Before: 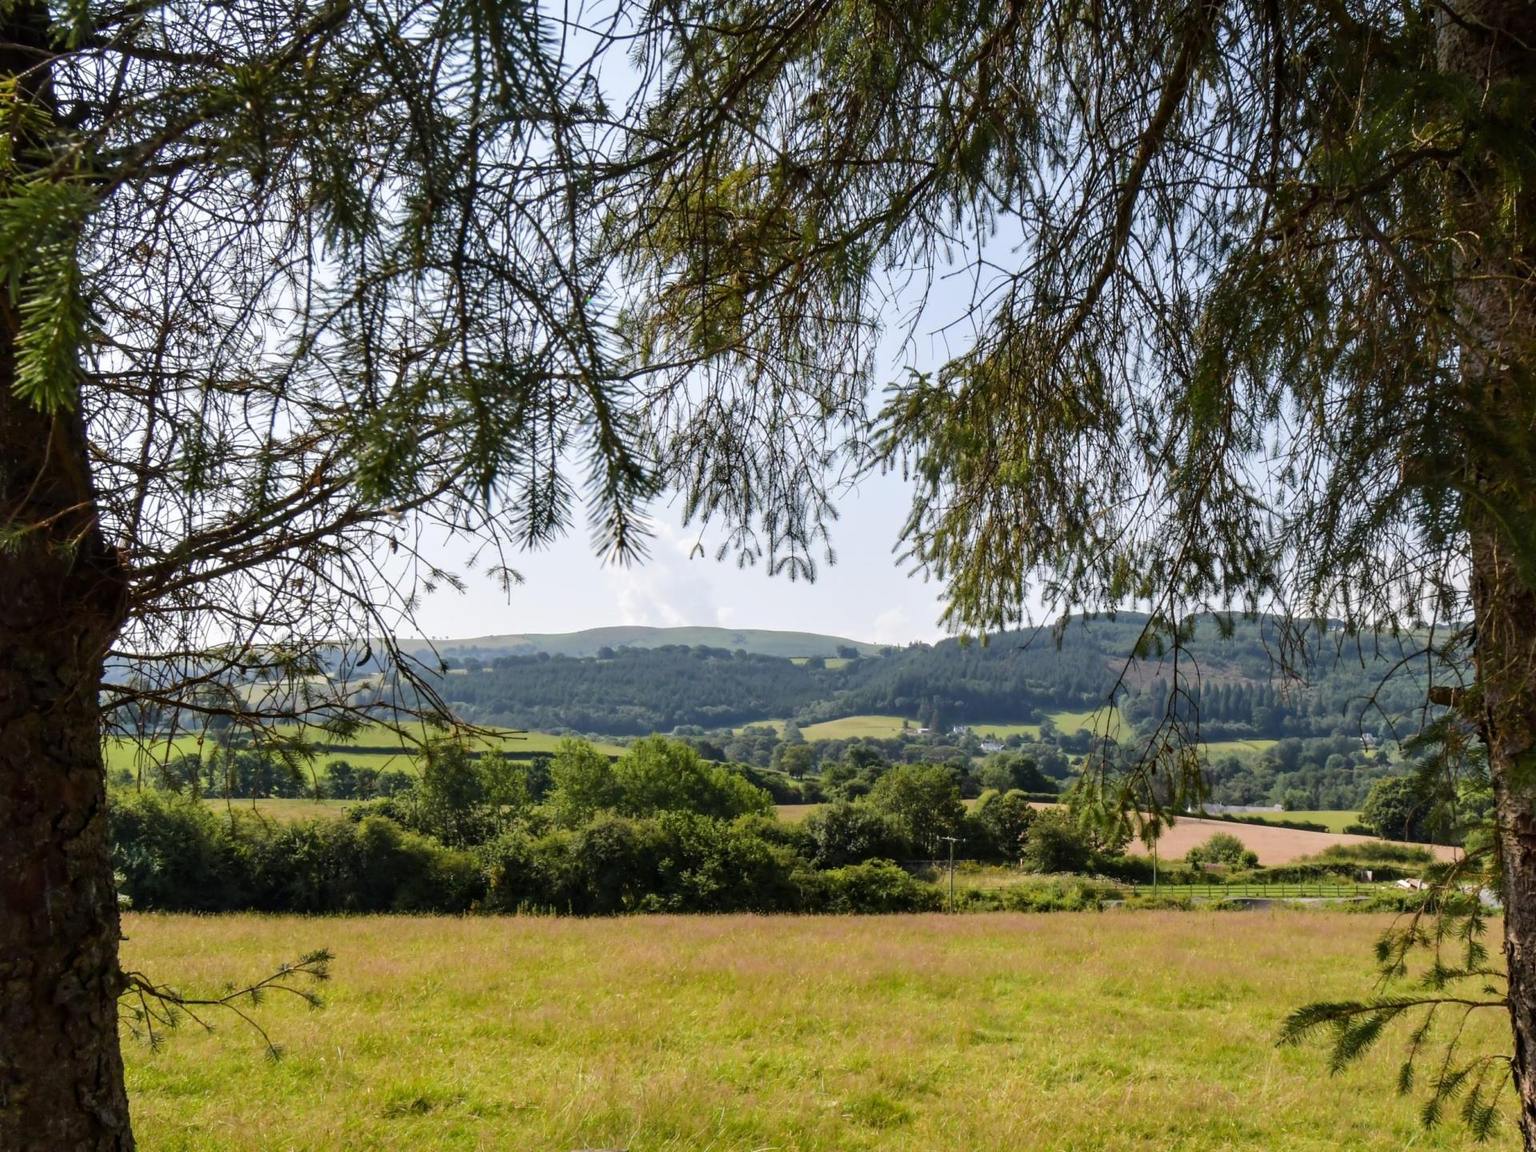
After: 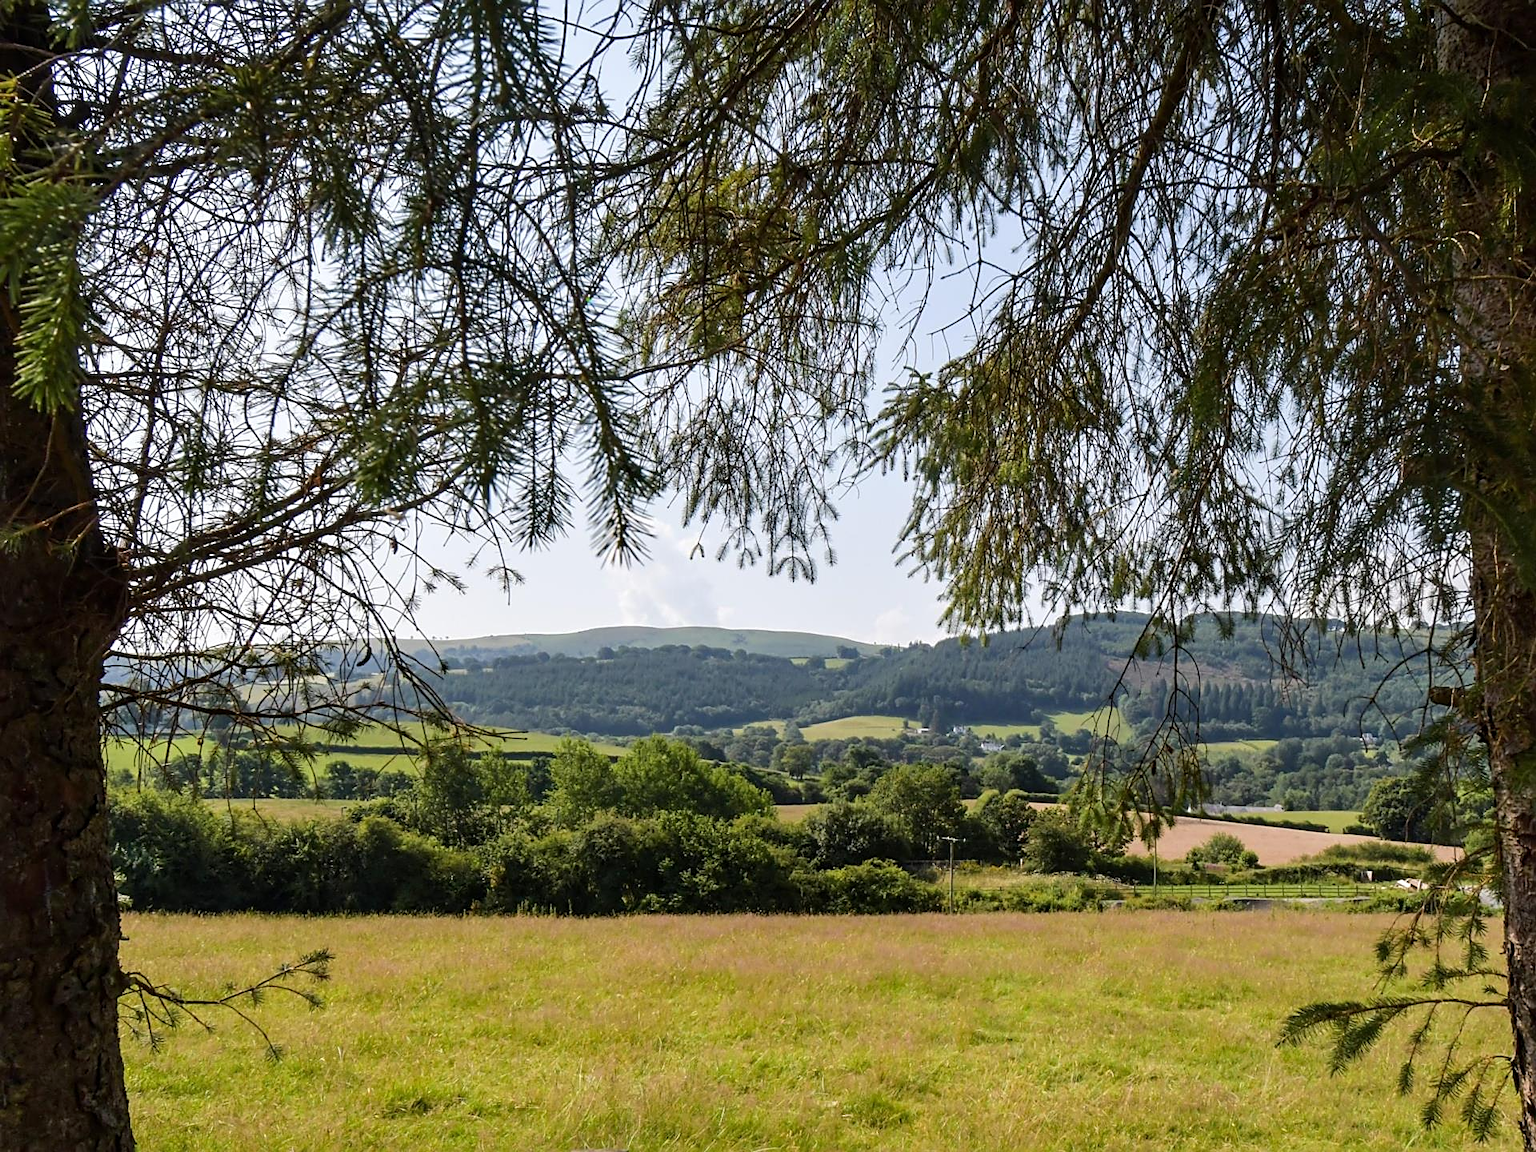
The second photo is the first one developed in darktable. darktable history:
sharpen: amount 0.568
